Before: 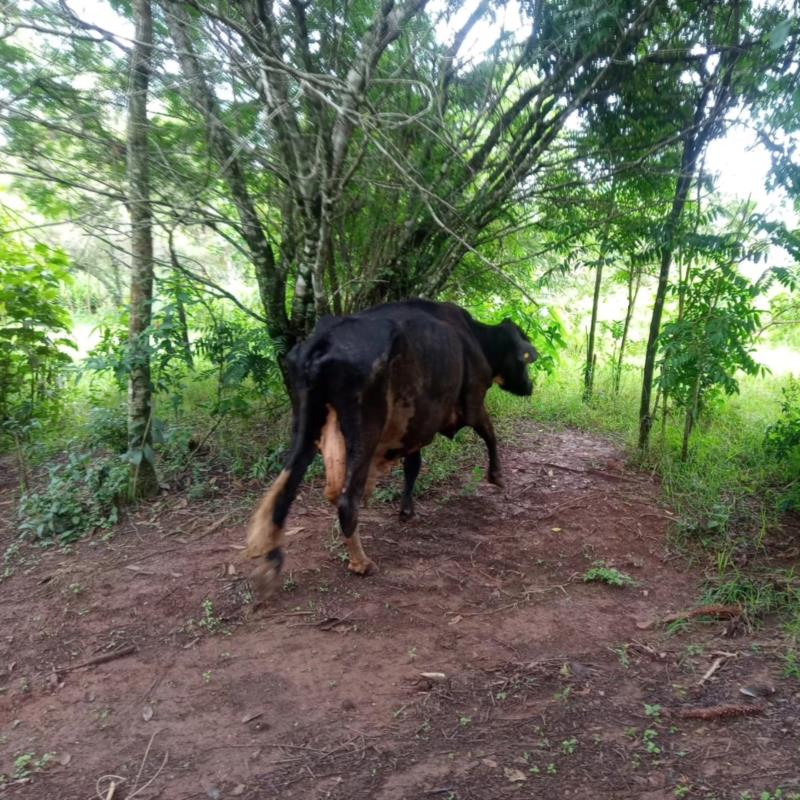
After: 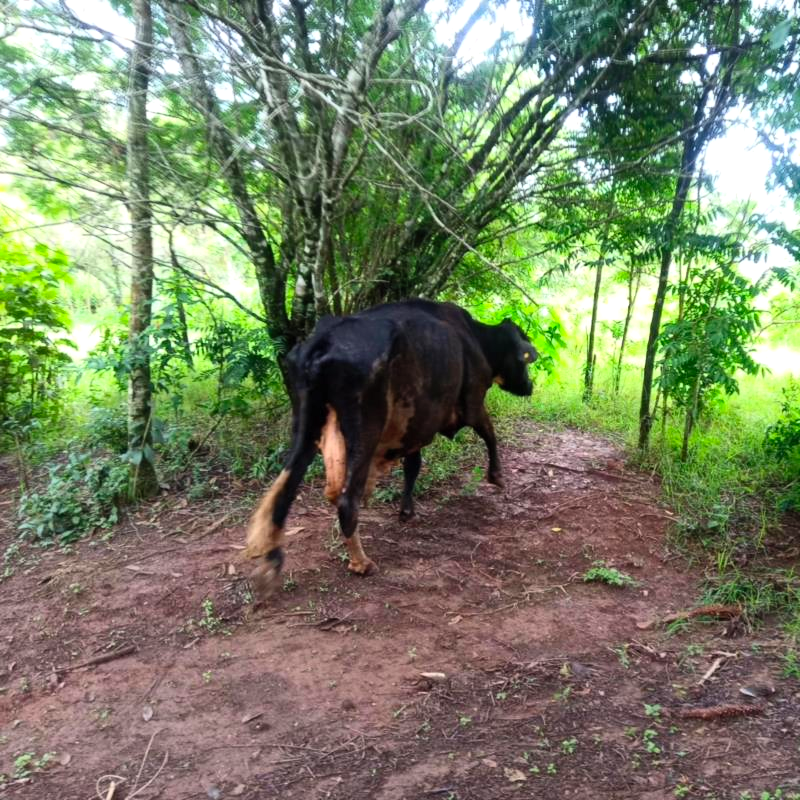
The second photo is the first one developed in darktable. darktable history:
contrast brightness saturation: contrast 0.2, brightness 0.16, saturation 0.22
color balance: contrast 10%
